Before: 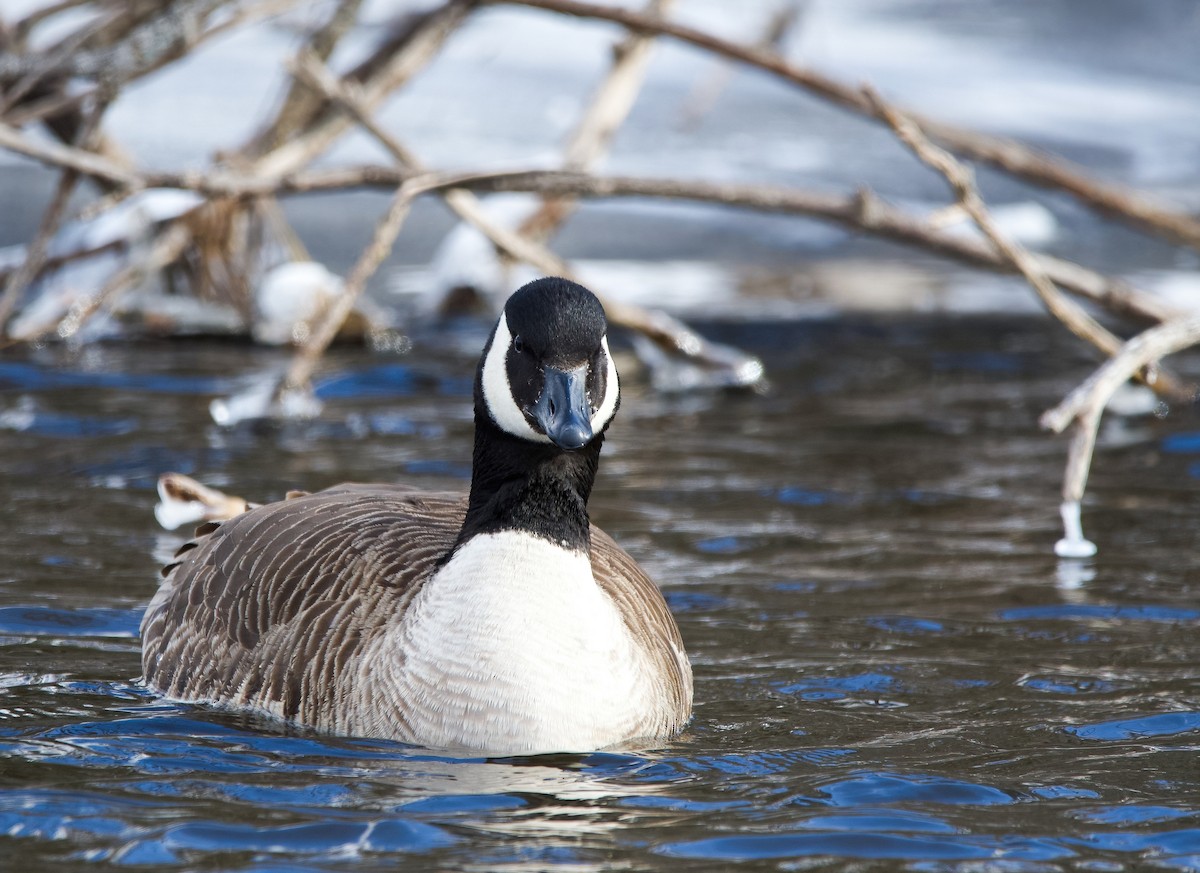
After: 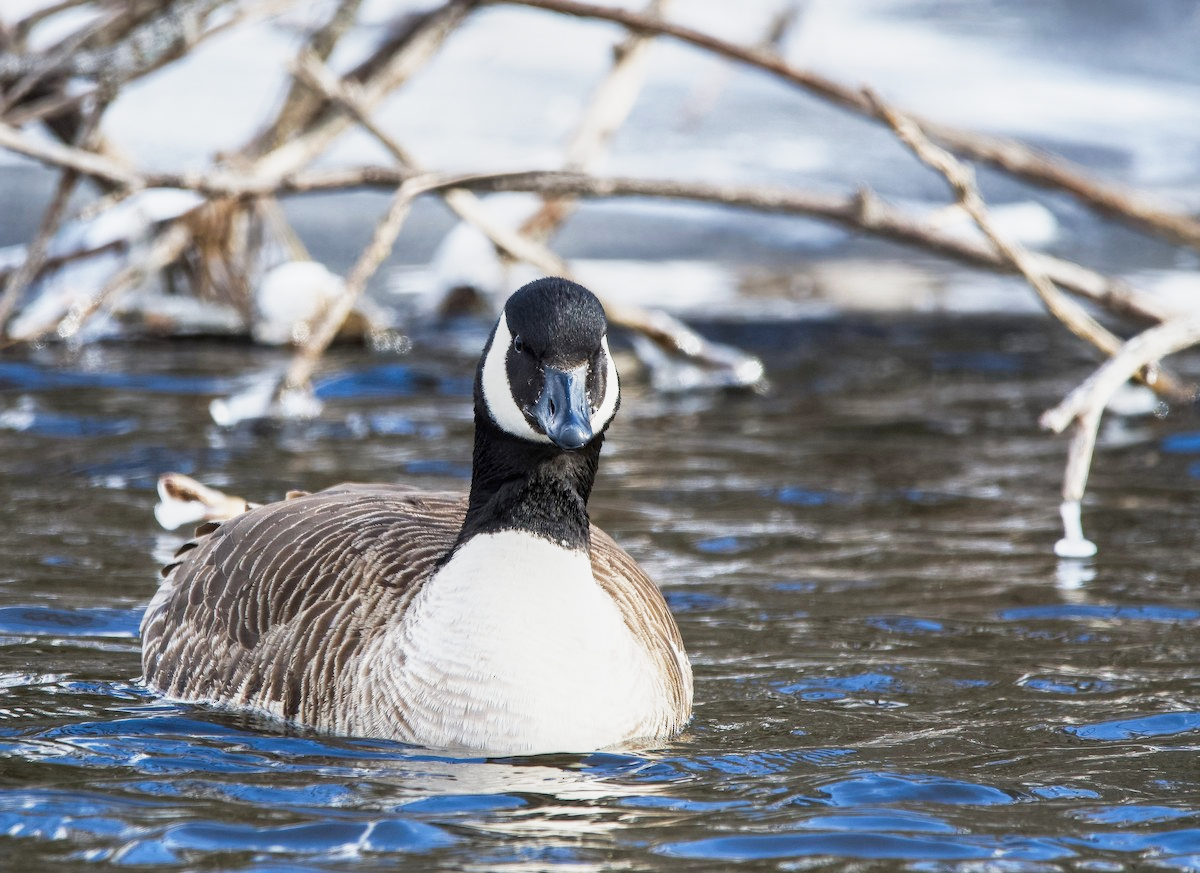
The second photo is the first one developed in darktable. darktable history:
base curve: curves: ch0 [(0, 0) (0.088, 0.125) (0.176, 0.251) (0.354, 0.501) (0.613, 0.749) (1, 0.877)], preserve colors none
local contrast: on, module defaults
